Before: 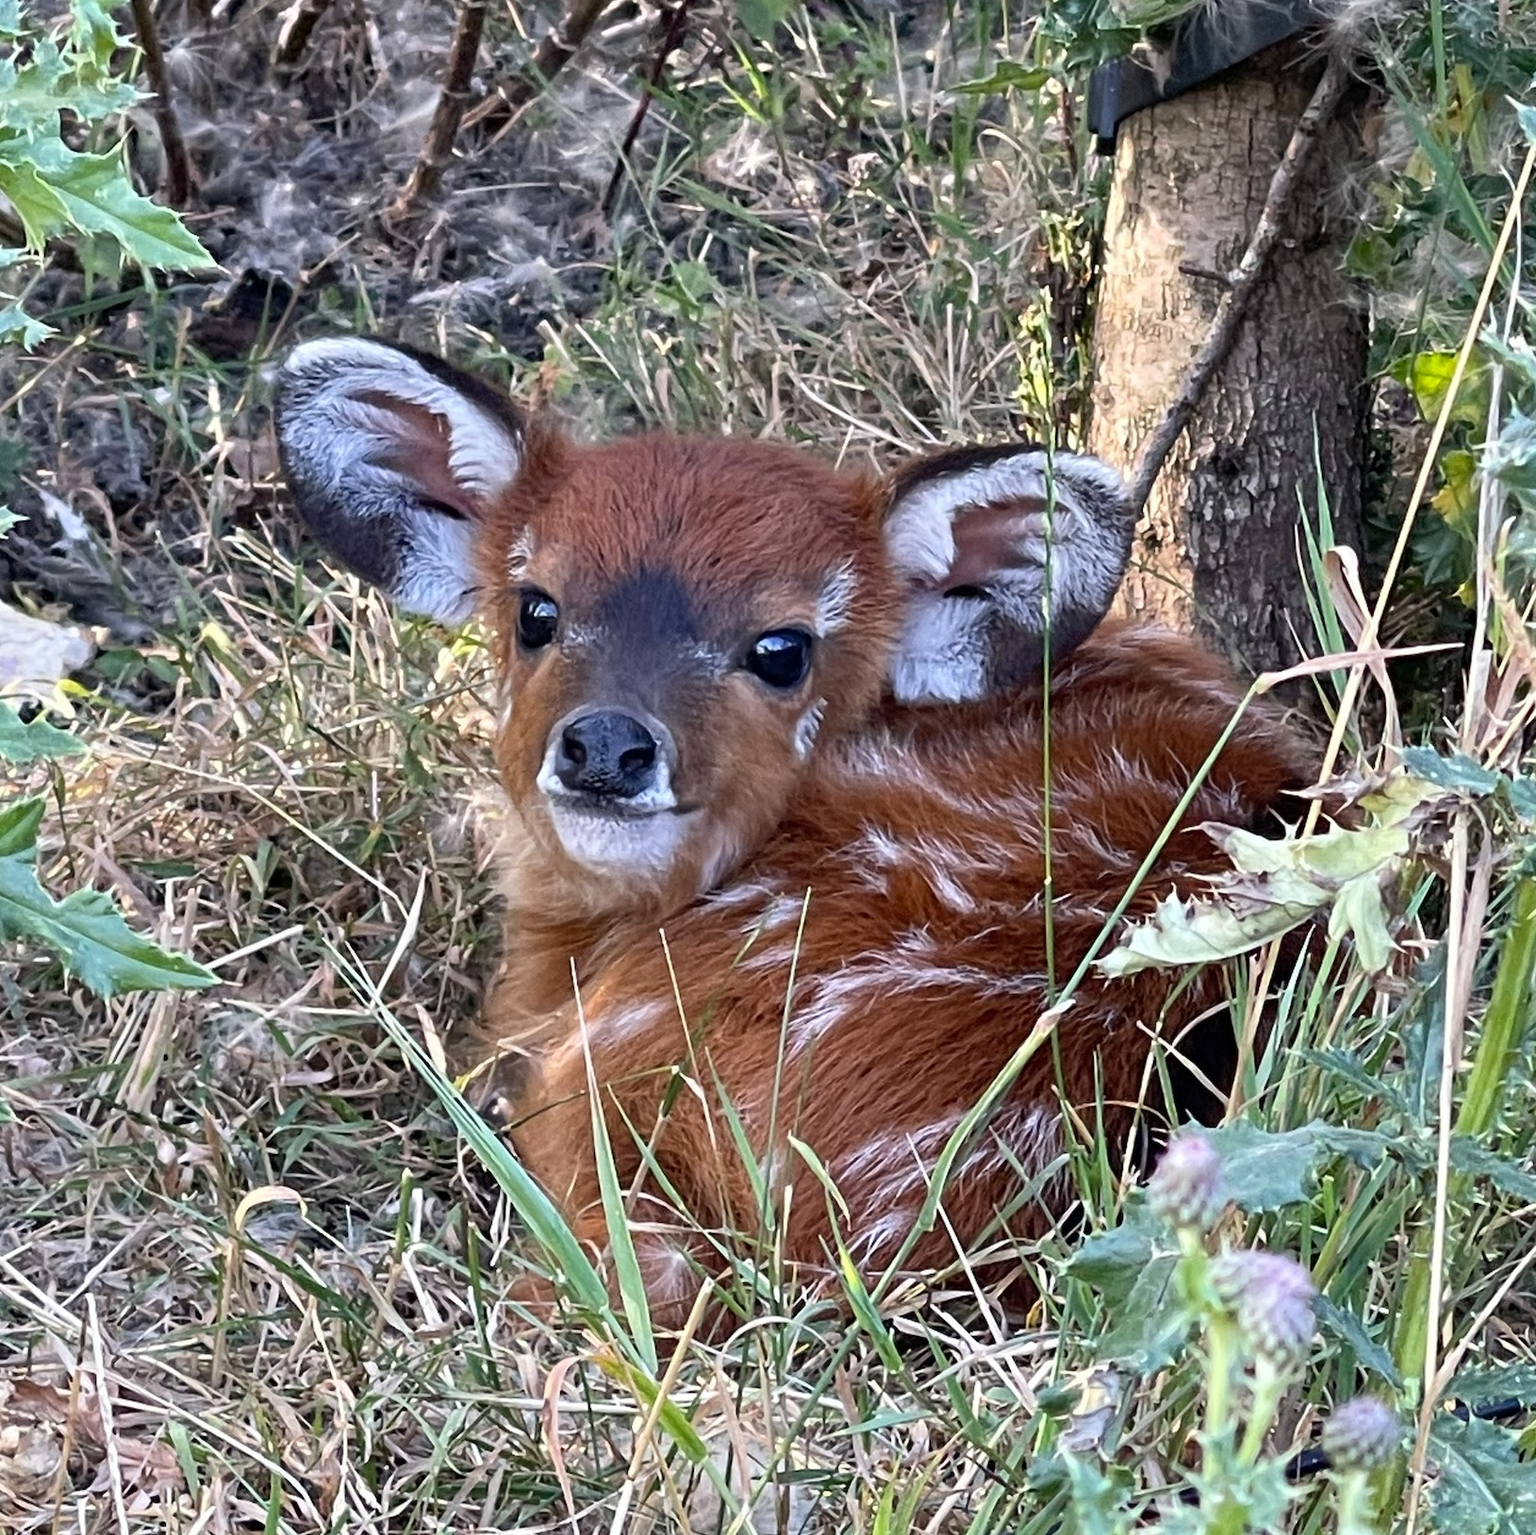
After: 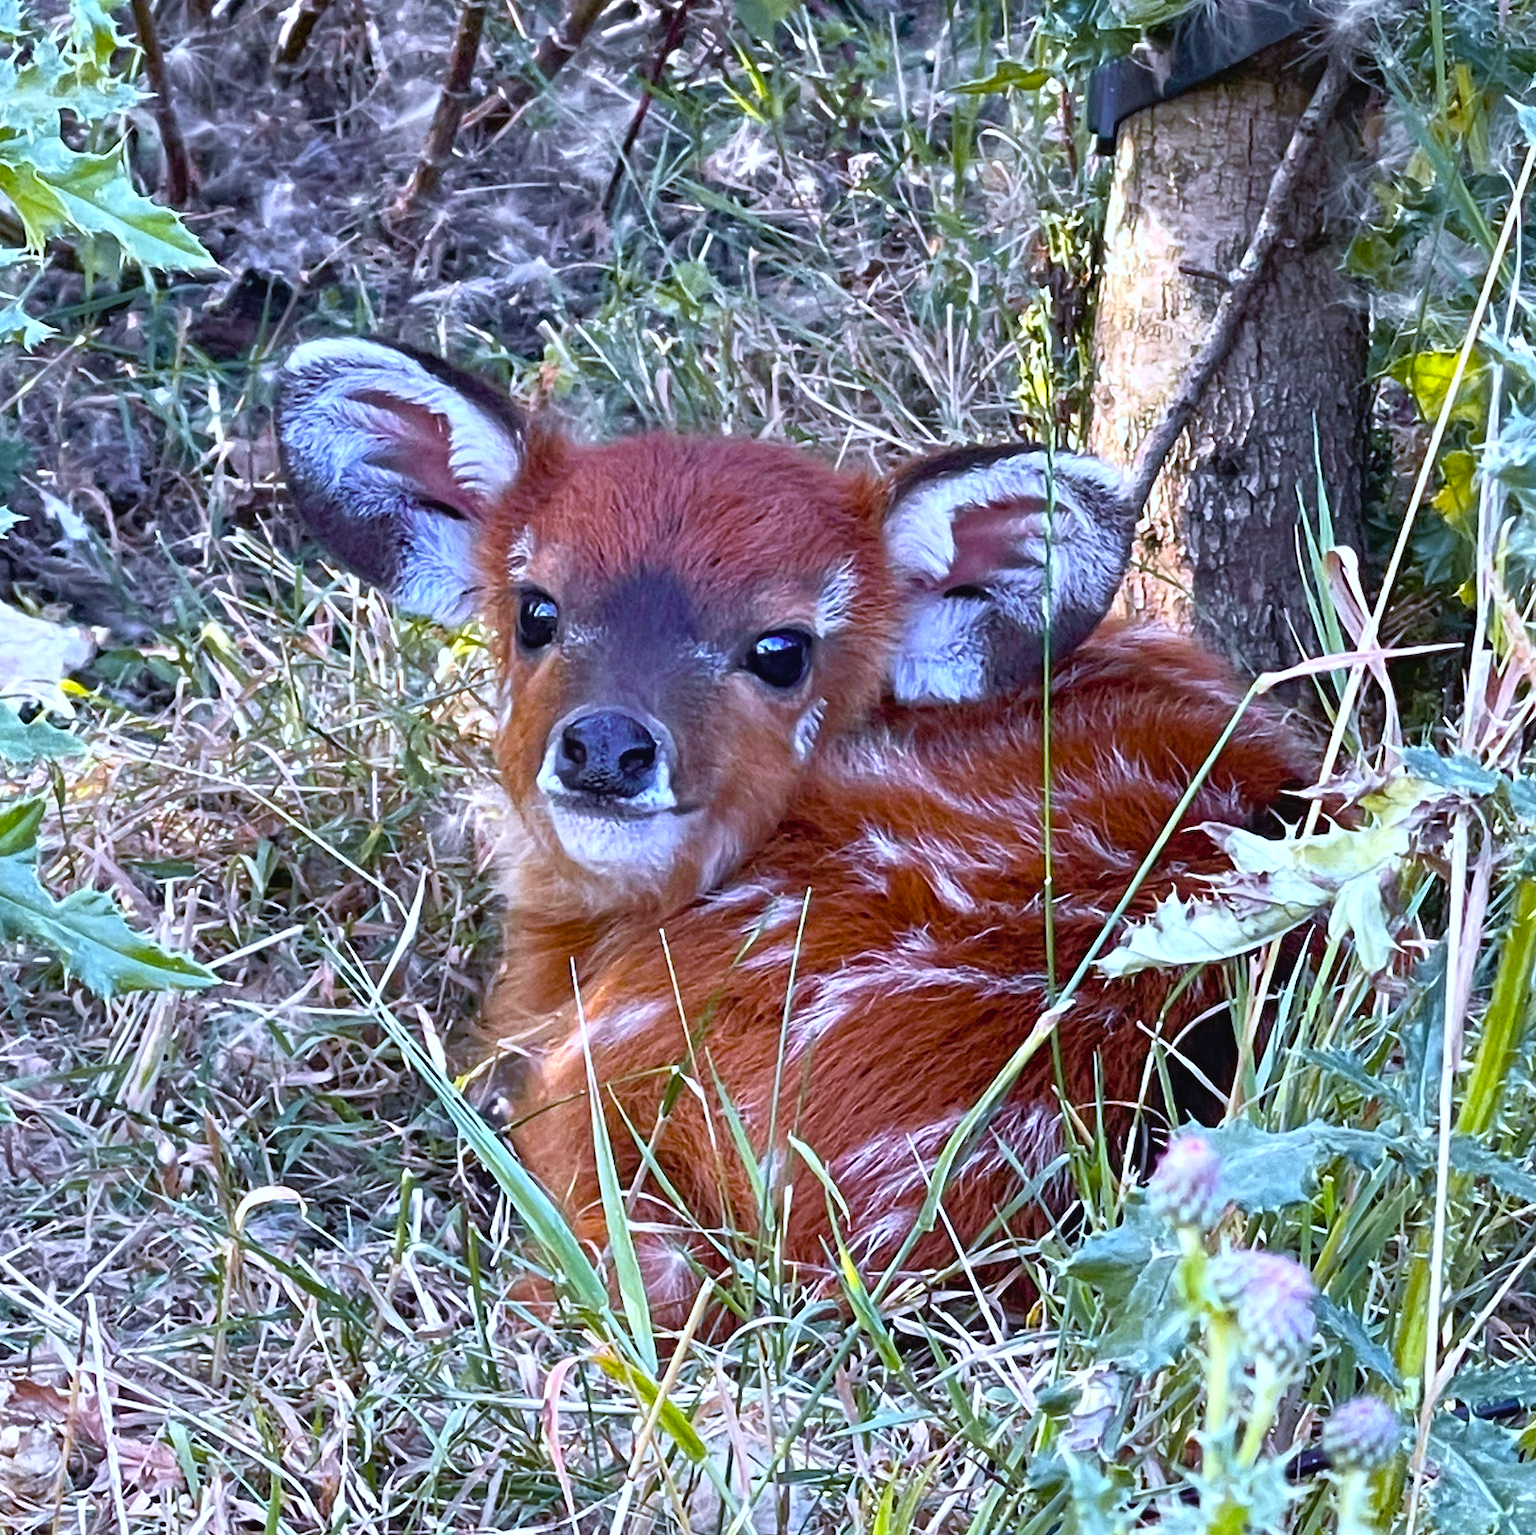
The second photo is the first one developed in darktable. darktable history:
color balance rgb: linear chroma grading › global chroma 15%, perceptual saturation grading › global saturation 30%
white balance: red 0.926, green 1.003, blue 1.133
exposure: exposure 0.236 EV, compensate highlight preservation false
tone curve: curves: ch0 [(0, 0.024) (0.119, 0.146) (0.474, 0.464) (0.718, 0.721) (0.817, 0.839) (1, 0.998)]; ch1 [(0, 0) (0.377, 0.416) (0.439, 0.451) (0.477, 0.477) (0.501, 0.504) (0.538, 0.544) (0.58, 0.602) (0.664, 0.676) (0.783, 0.804) (1, 1)]; ch2 [(0, 0) (0.38, 0.405) (0.463, 0.456) (0.498, 0.497) (0.524, 0.535) (0.578, 0.576) (0.648, 0.665) (1, 1)], color space Lab, independent channels, preserve colors none
